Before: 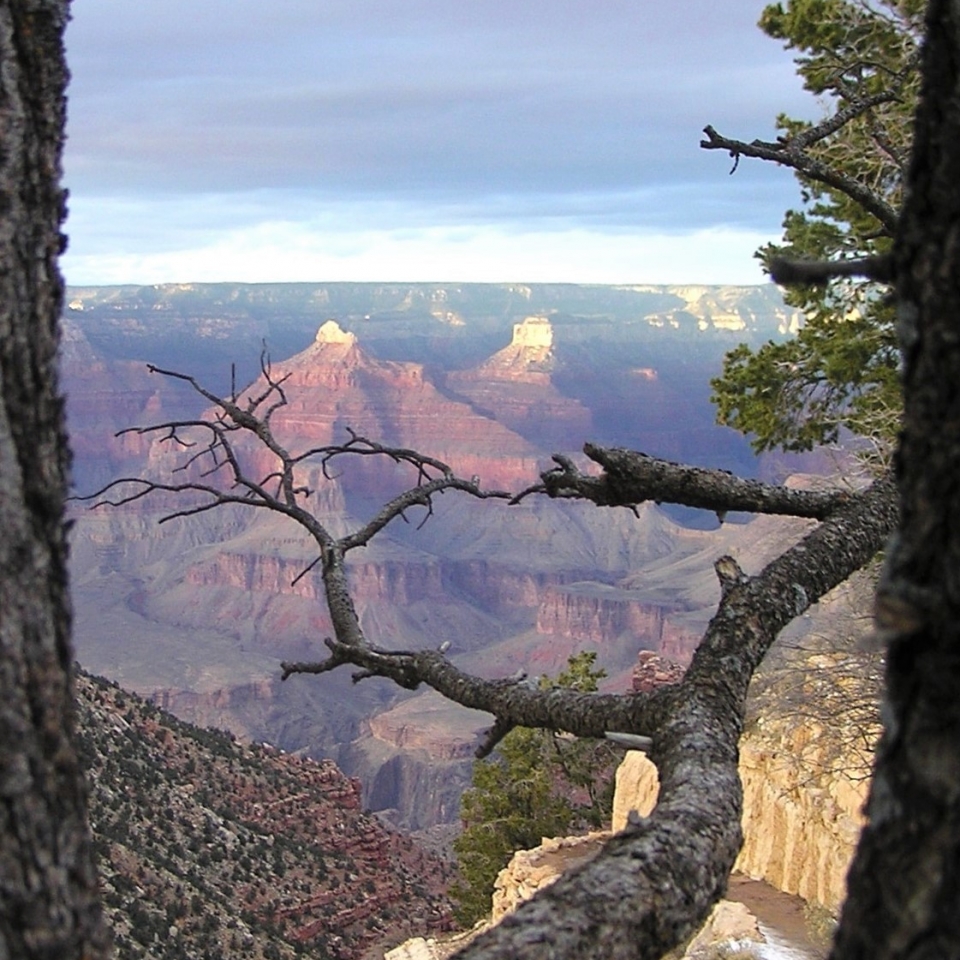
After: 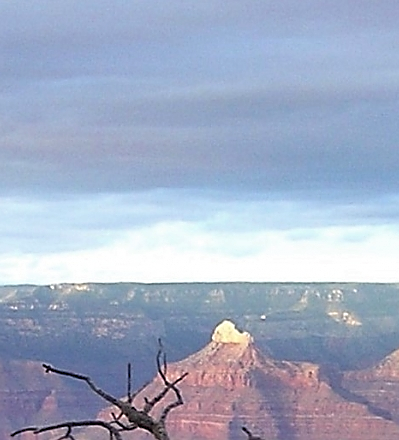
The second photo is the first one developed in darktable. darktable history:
exposure: compensate highlight preservation false
crop and rotate: left 10.885%, top 0.07%, right 47.454%, bottom 54.054%
shadows and highlights: low approximation 0.01, soften with gaussian
sharpen: radius 1.37, amount 1.257, threshold 0.643
